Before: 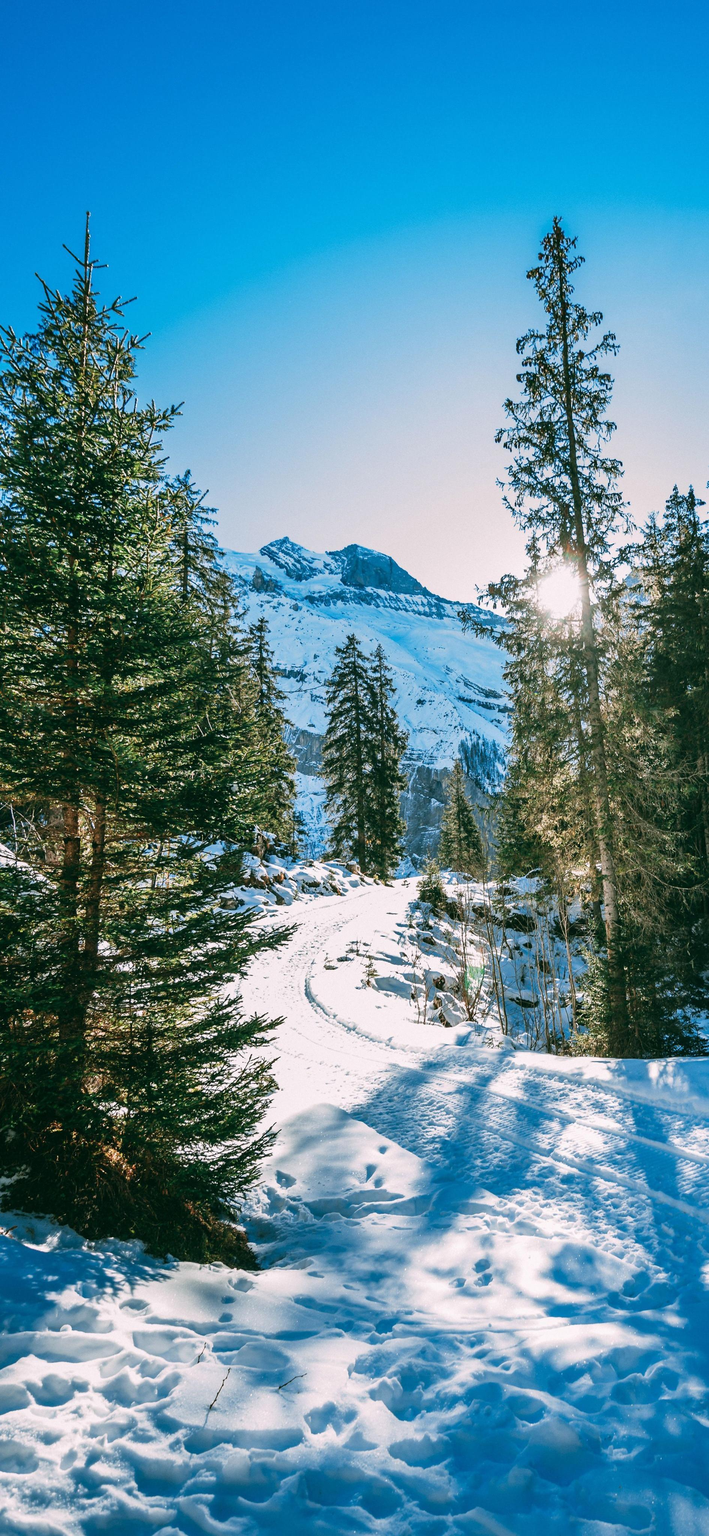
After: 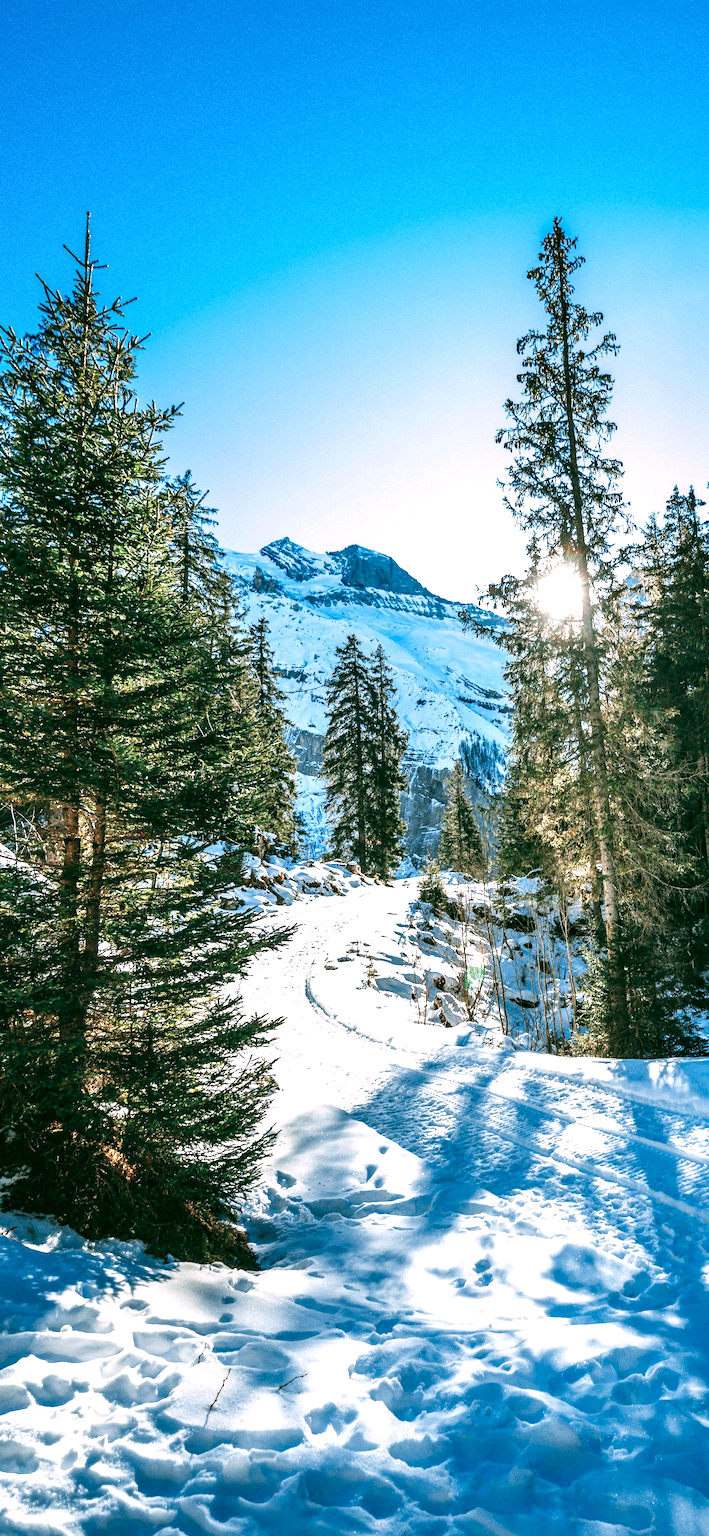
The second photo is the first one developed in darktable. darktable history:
exposure: black level correction 0.001, exposure 0.5 EV, compensate exposure bias true, compensate highlight preservation false
local contrast: highlights 25%, shadows 75%, midtone range 0.75
grain: coarseness 0.09 ISO, strength 40%
